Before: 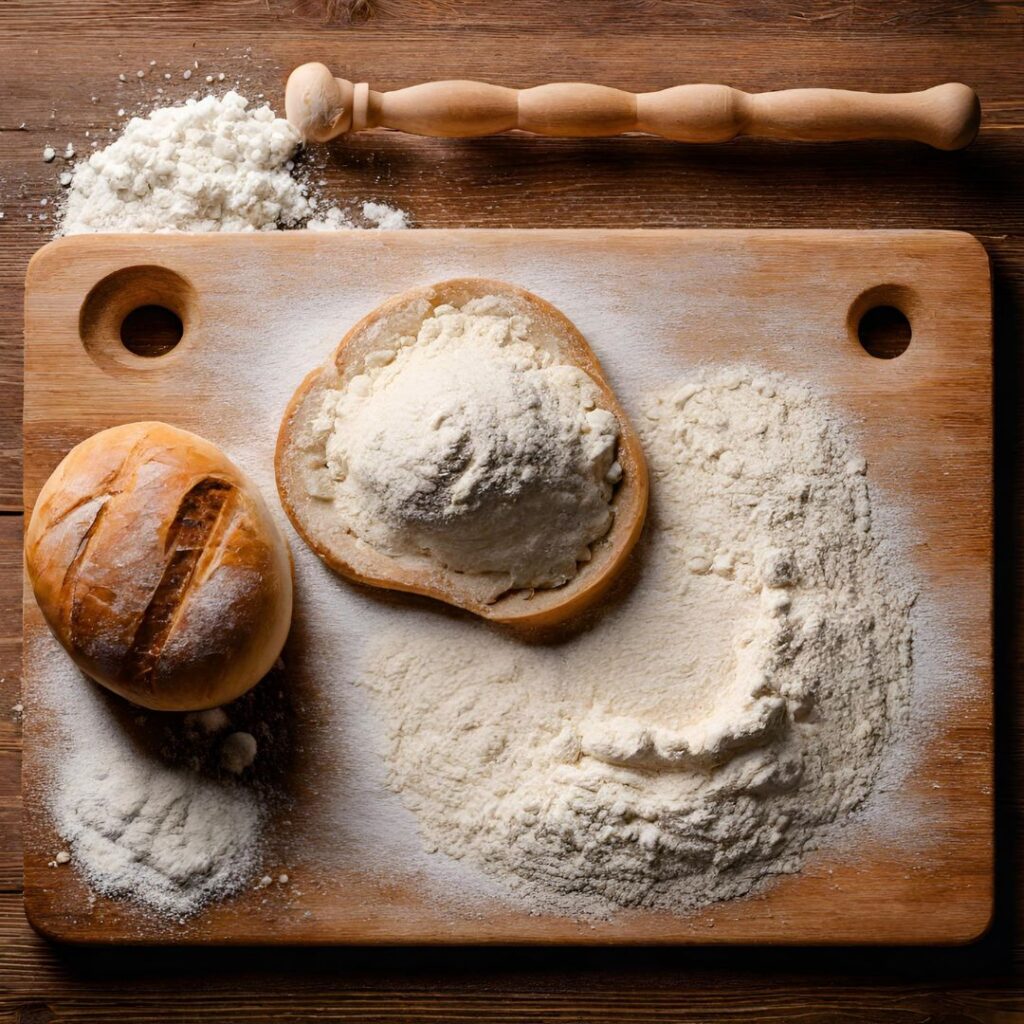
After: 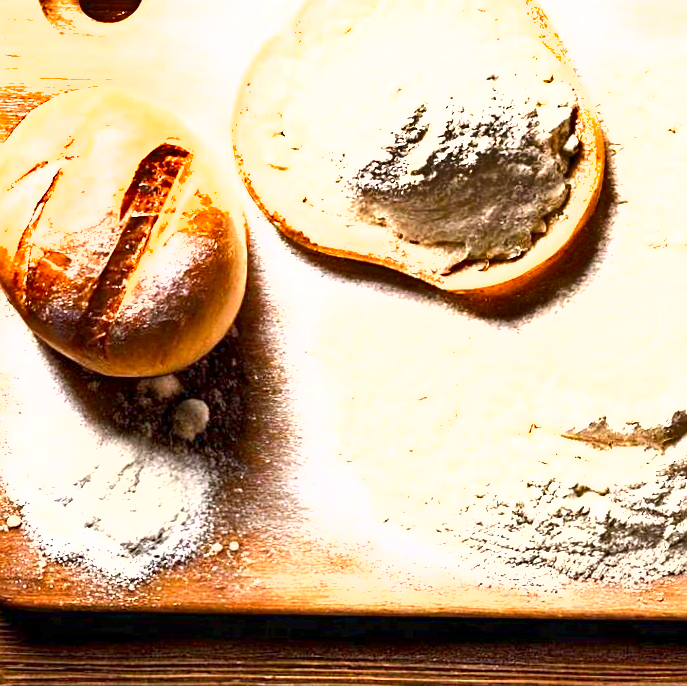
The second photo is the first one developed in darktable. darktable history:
exposure: black level correction 0.001, exposure 2.511 EV, compensate highlight preservation false
sharpen: on, module defaults
color correction: highlights b* 0.043, saturation 1.1
crop and rotate: angle -0.879°, left 3.617%, top 31.923%, right 28.223%
shadows and highlights: low approximation 0.01, soften with gaussian
